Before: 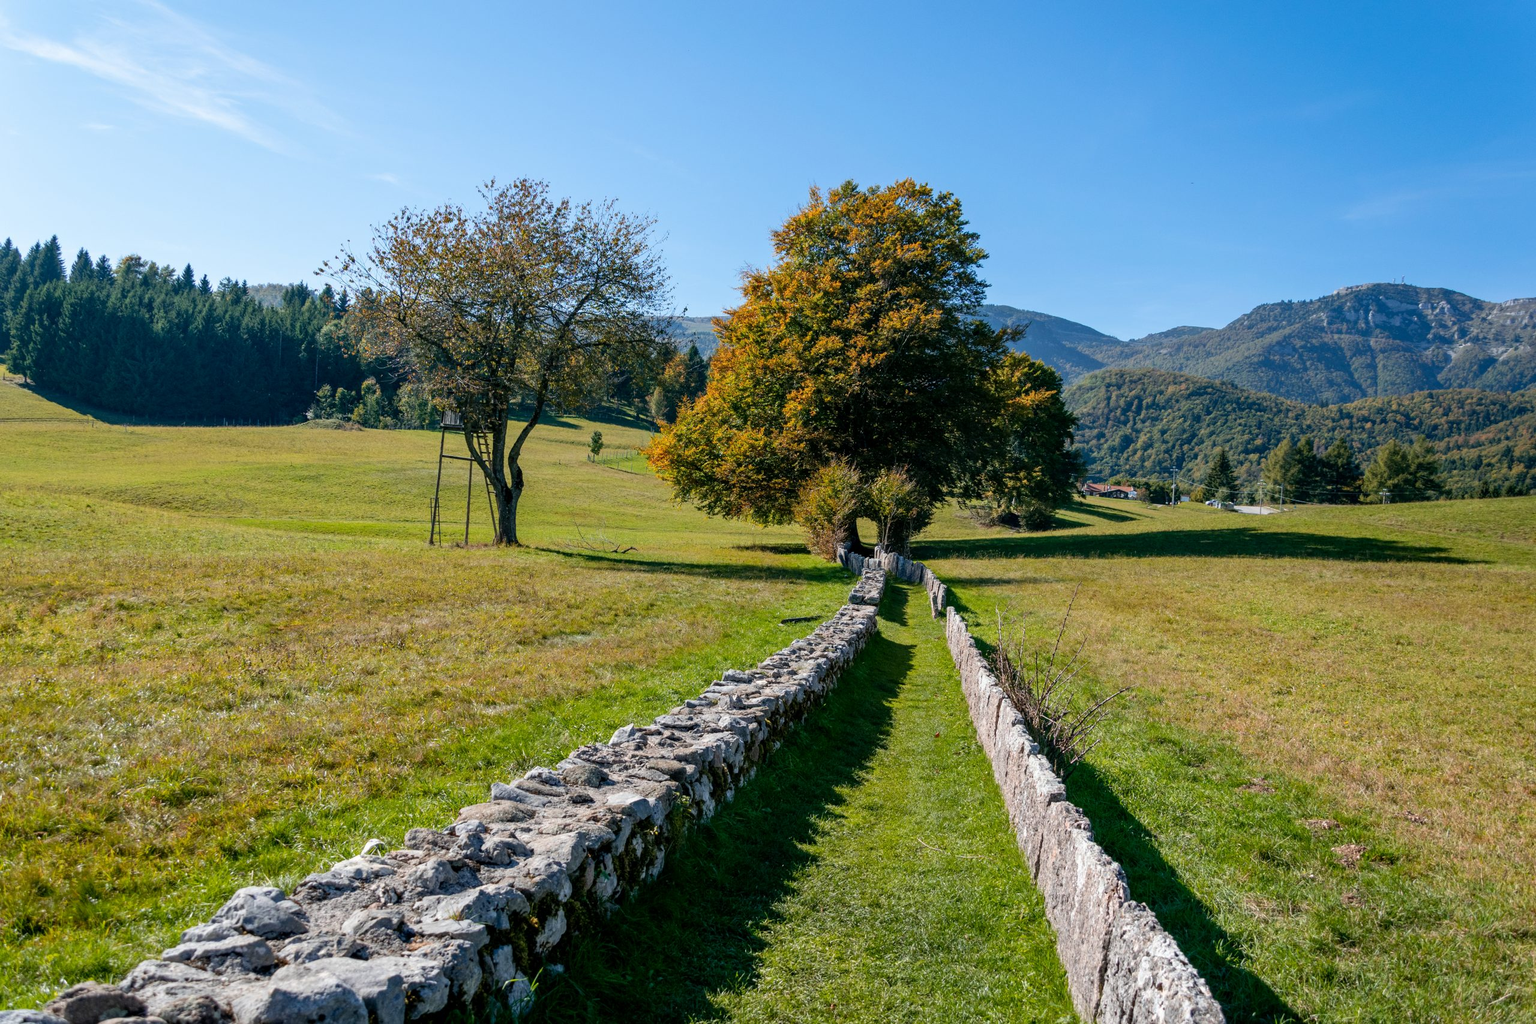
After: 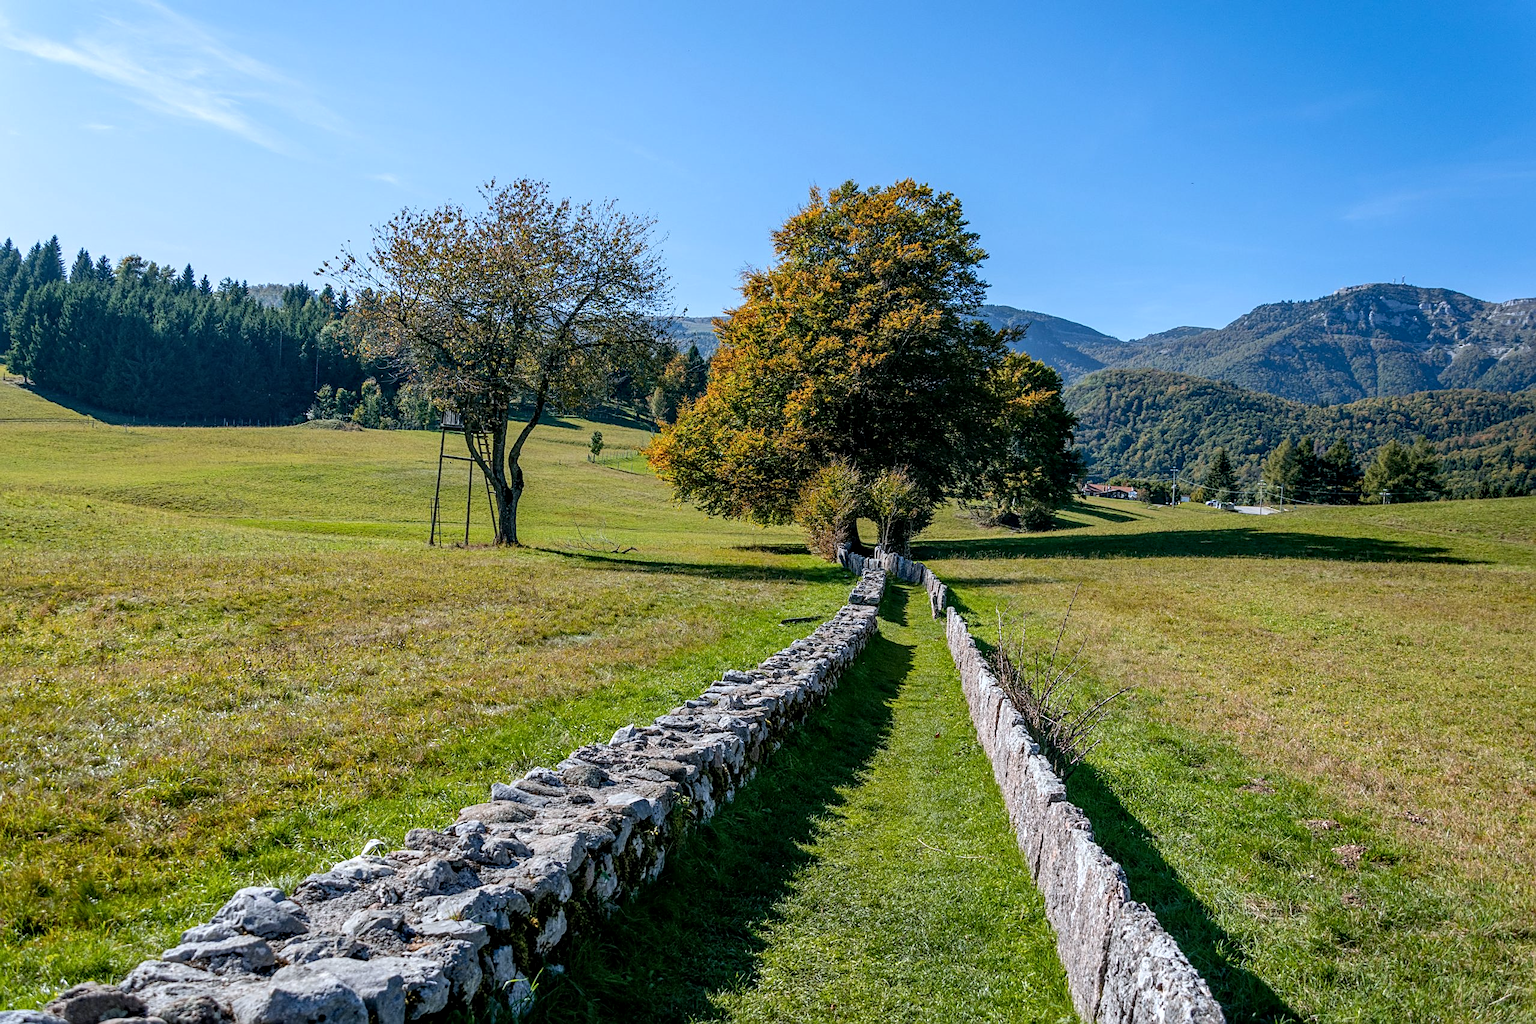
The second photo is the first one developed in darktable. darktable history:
exposure: compensate highlight preservation false
local contrast: on, module defaults
sharpen: on, module defaults
white balance: red 0.967, blue 1.049
